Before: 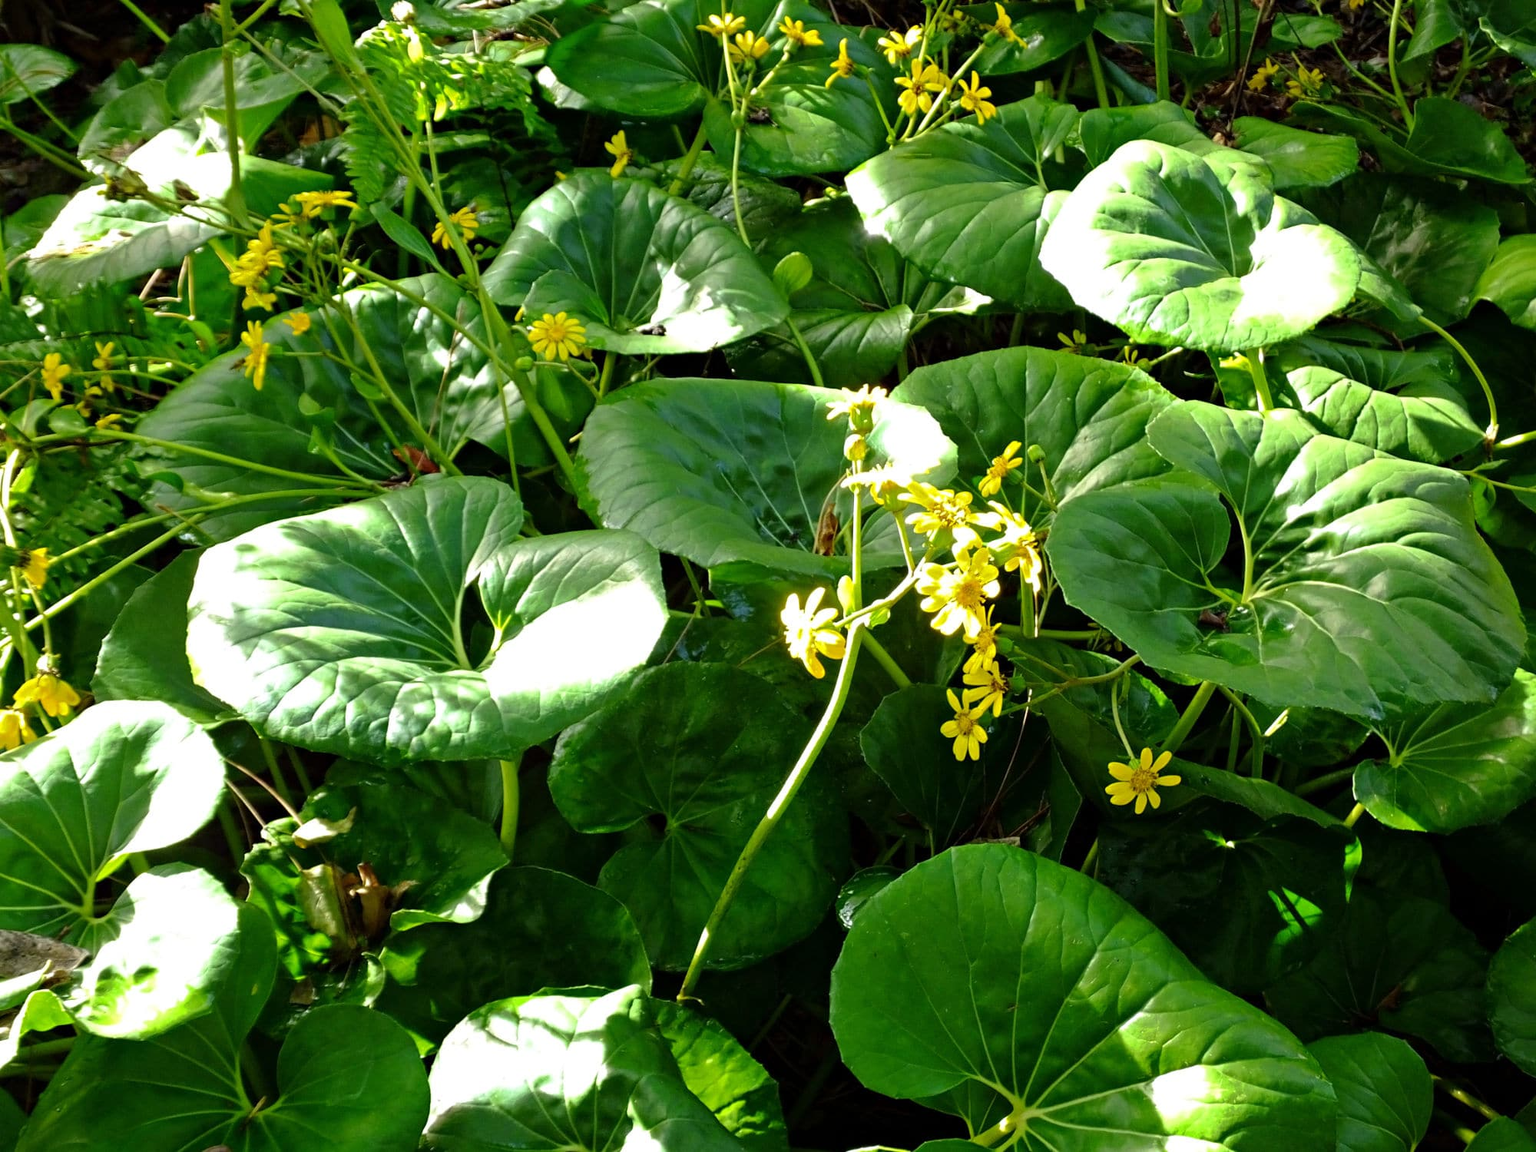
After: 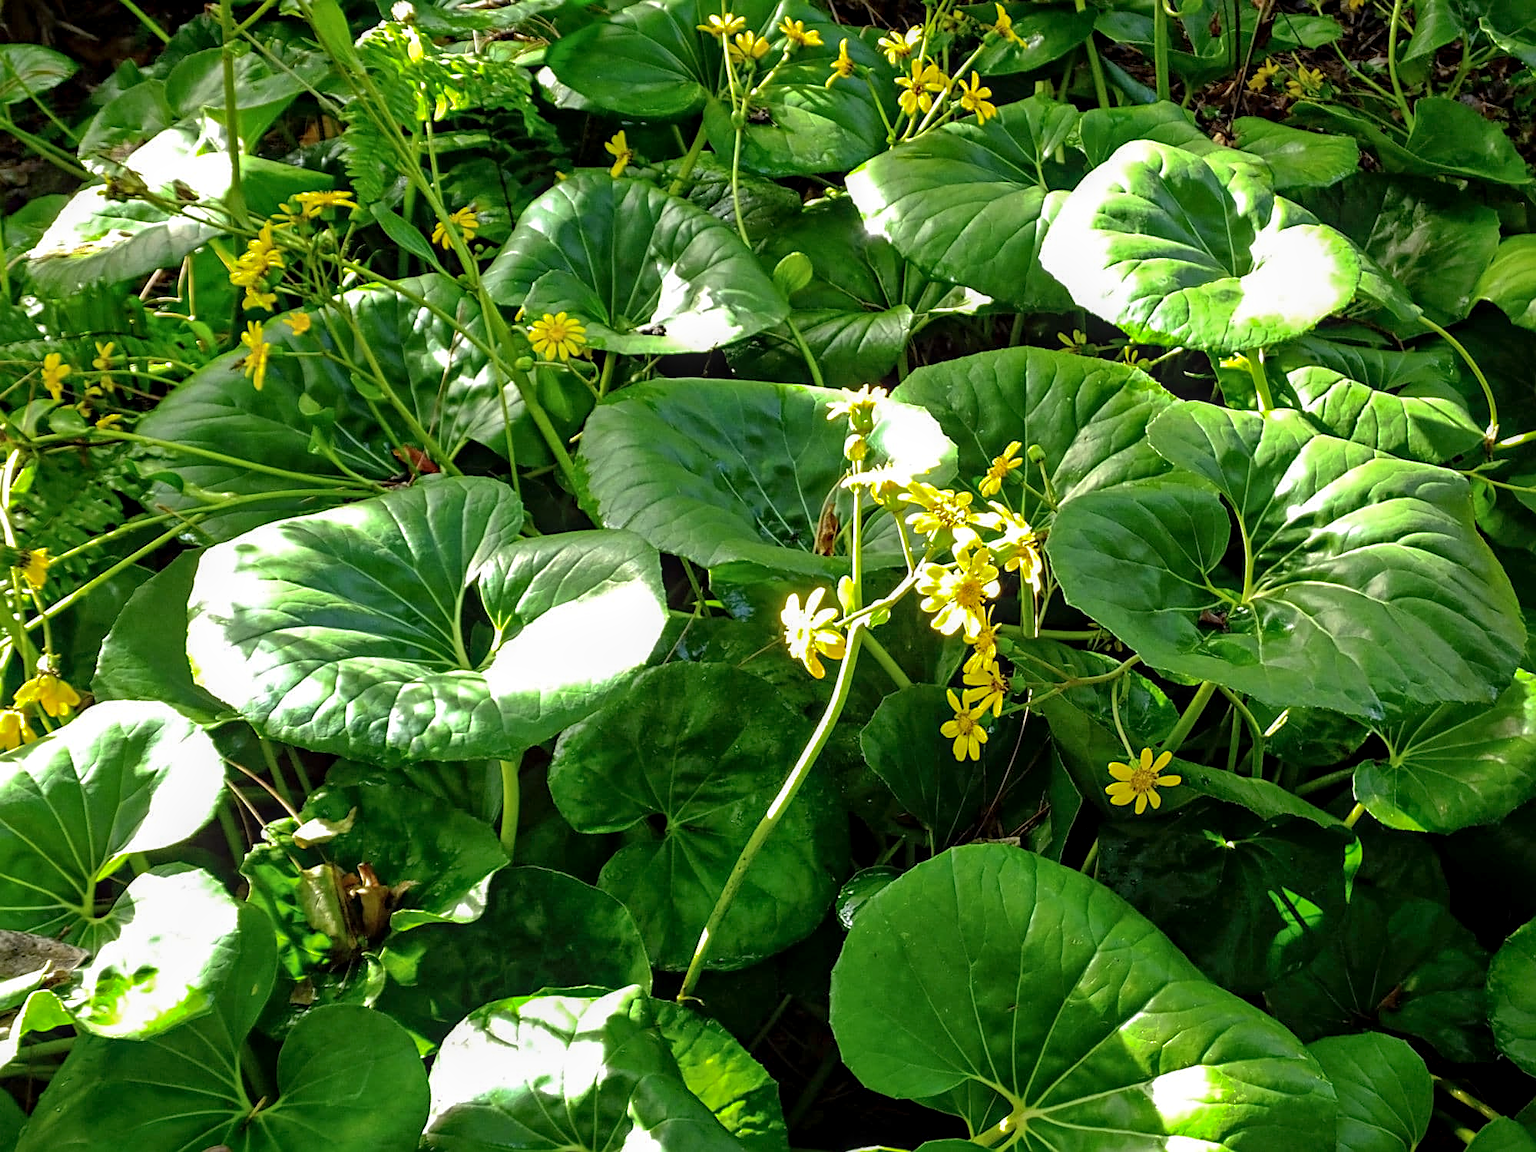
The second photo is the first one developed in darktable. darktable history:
shadows and highlights: on, module defaults
local contrast: on, module defaults
contrast brightness saturation: contrast 0.07
sharpen: on, module defaults
